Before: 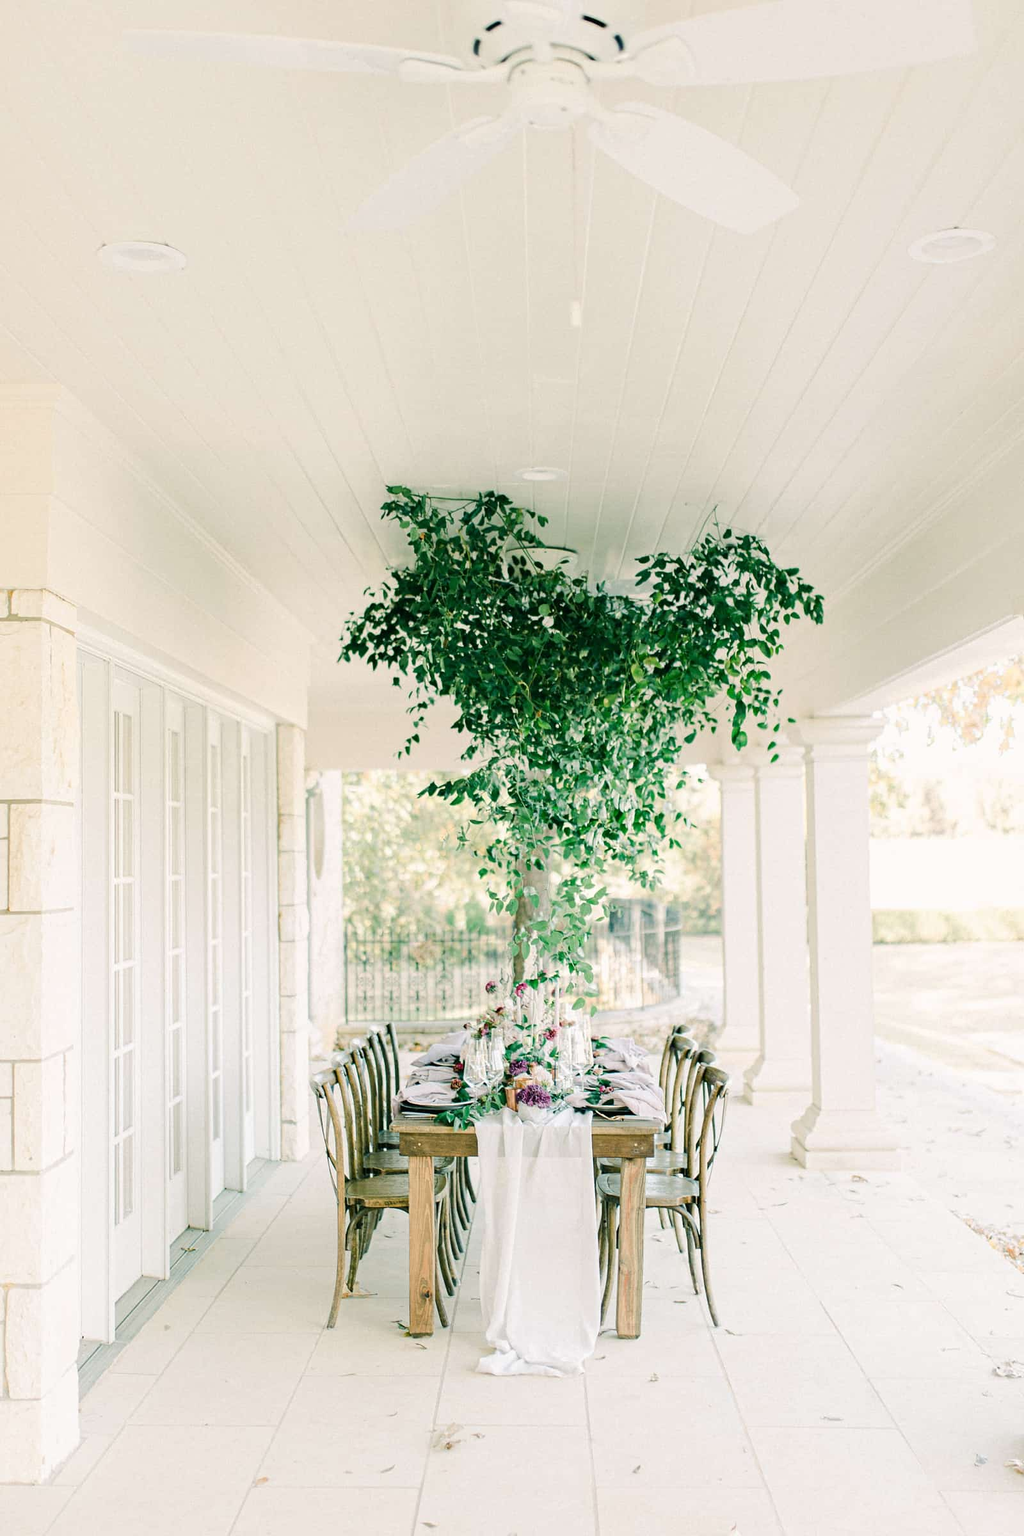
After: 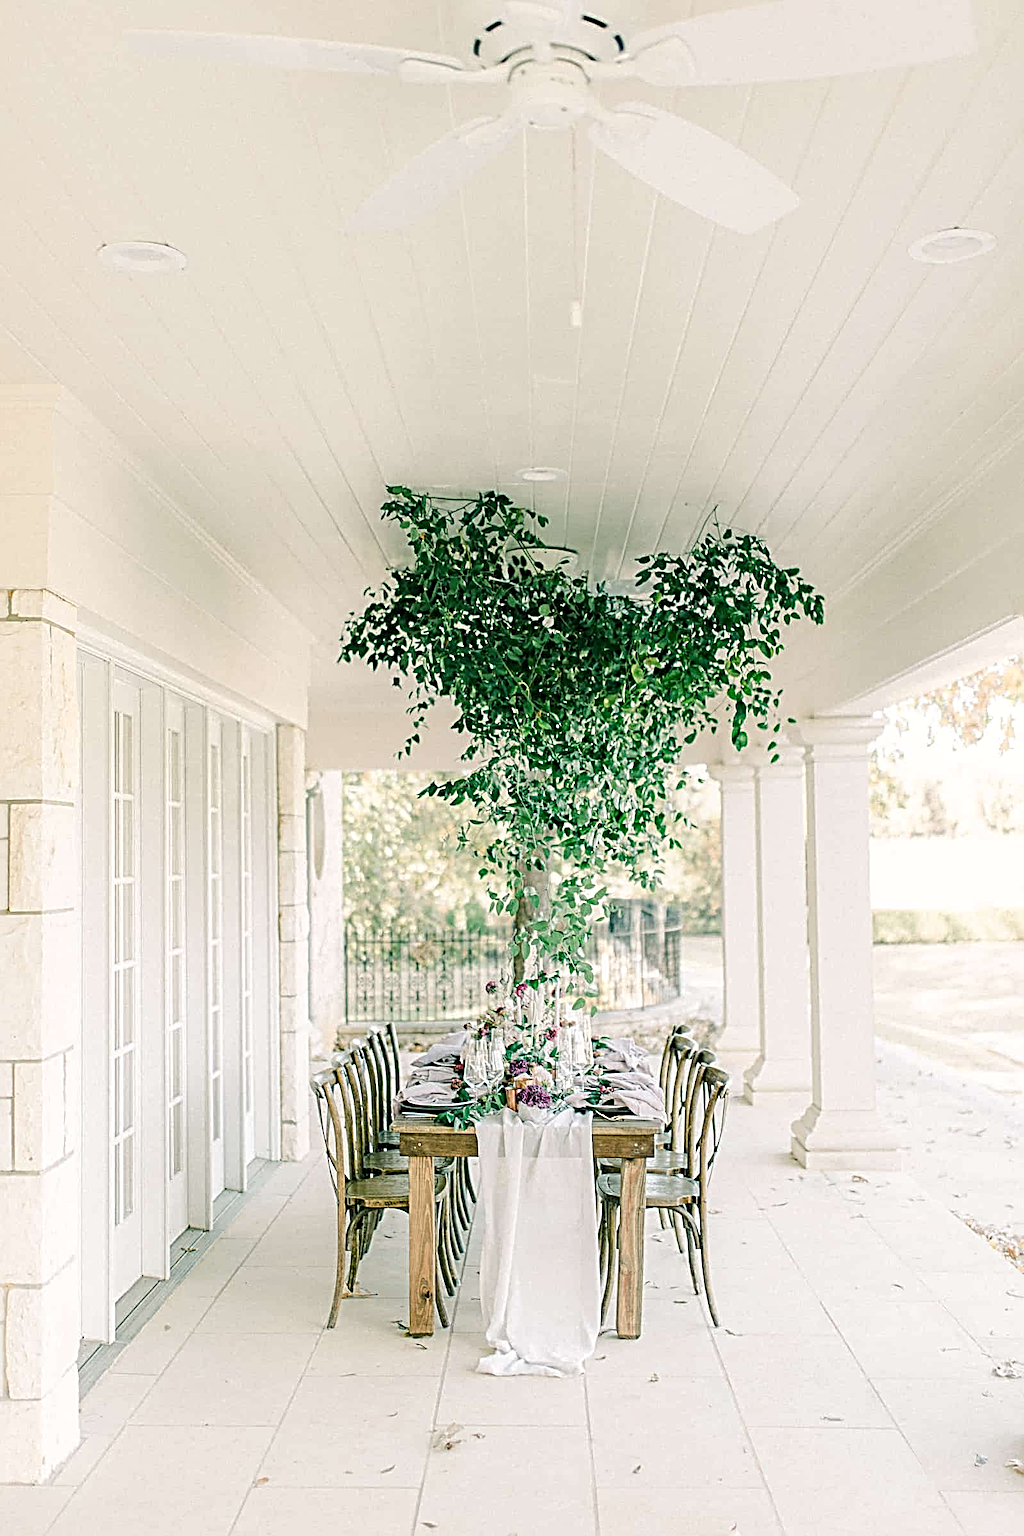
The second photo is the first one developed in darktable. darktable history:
sharpen: radius 3.698, amount 0.921
local contrast: highlights 36%, detail 134%
